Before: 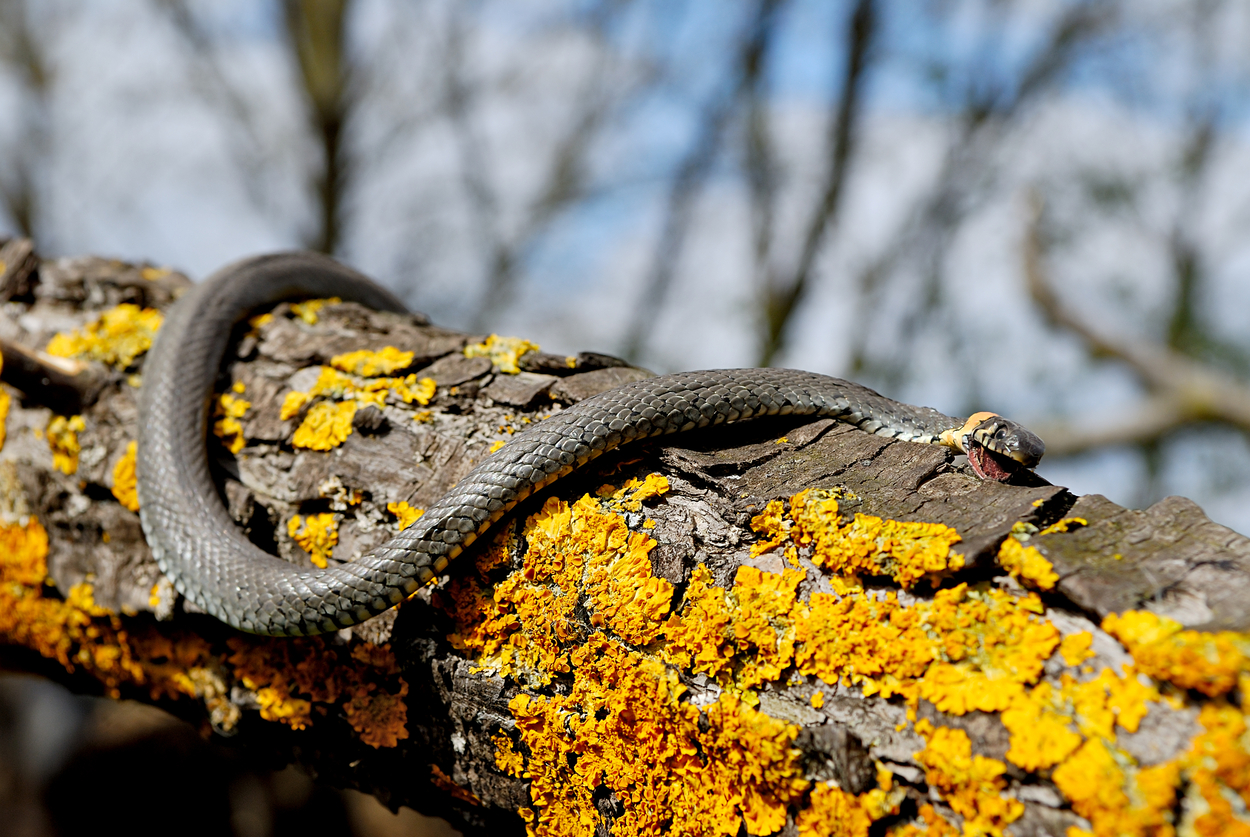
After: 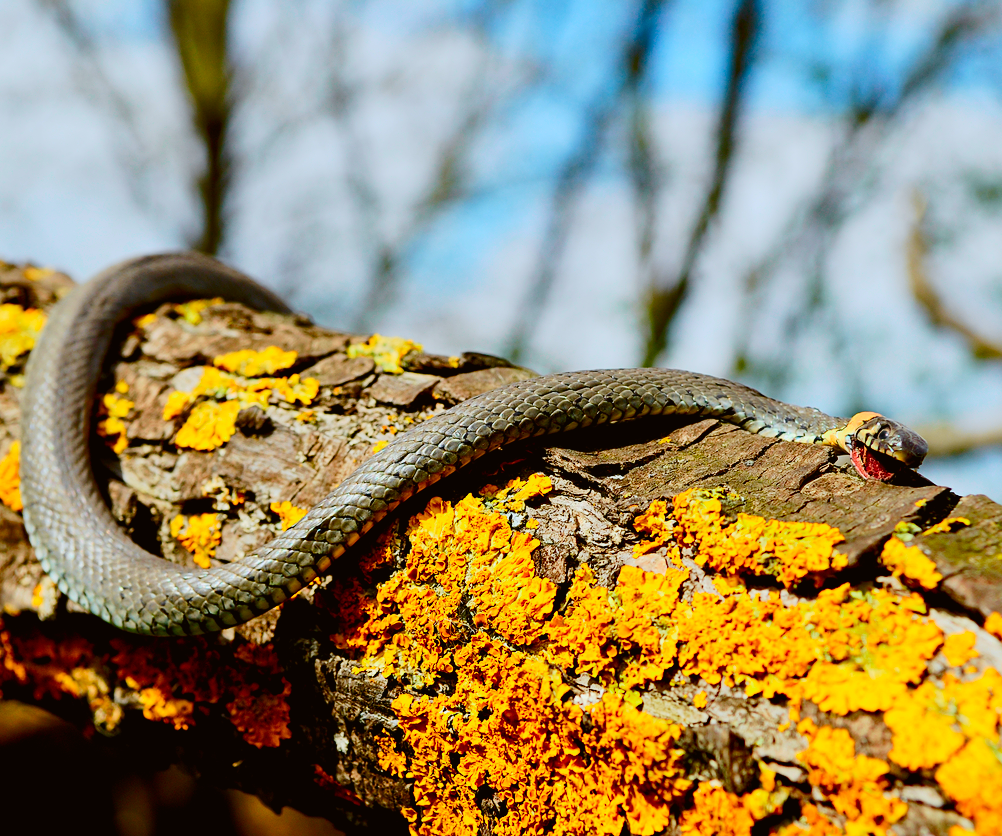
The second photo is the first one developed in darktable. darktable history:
crop and rotate: left 9.475%, right 10.301%
tone curve: curves: ch0 [(0, 0.012) (0.052, 0.04) (0.107, 0.086) (0.276, 0.265) (0.461, 0.531) (0.718, 0.79) (0.921, 0.909) (0.999, 0.951)]; ch1 [(0, 0) (0.339, 0.298) (0.402, 0.363) (0.444, 0.415) (0.485, 0.469) (0.494, 0.493) (0.504, 0.501) (0.525, 0.534) (0.555, 0.587) (0.594, 0.647) (1, 1)]; ch2 [(0, 0) (0.48, 0.48) (0.504, 0.5) (0.535, 0.557) (0.581, 0.623) (0.649, 0.683) (0.824, 0.815) (1, 1)], color space Lab, independent channels, preserve colors none
color balance rgb: shadows lift › hue 86.97°, power › hue 60.4°, linear chroma grading › global chroma 15.199%, perceptual saturation grading › global saturation 20%, perceptual saturation grading › highlights -25.418%, perceptual saturation grading › shadows 49.457%, global vibrance 20%
color correction: highlights a* -2.94, highlights b* -1.97, shadows a* 2.04, shadows b* 2.97
